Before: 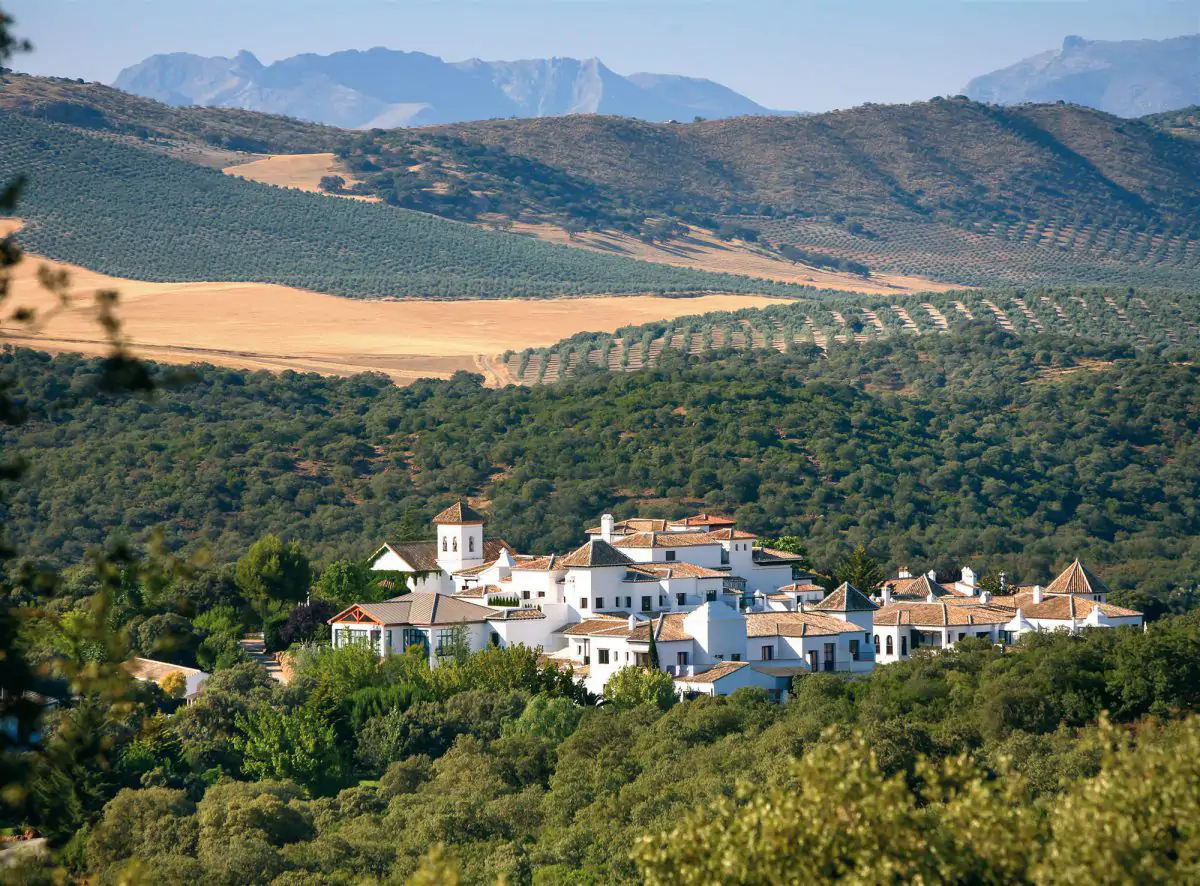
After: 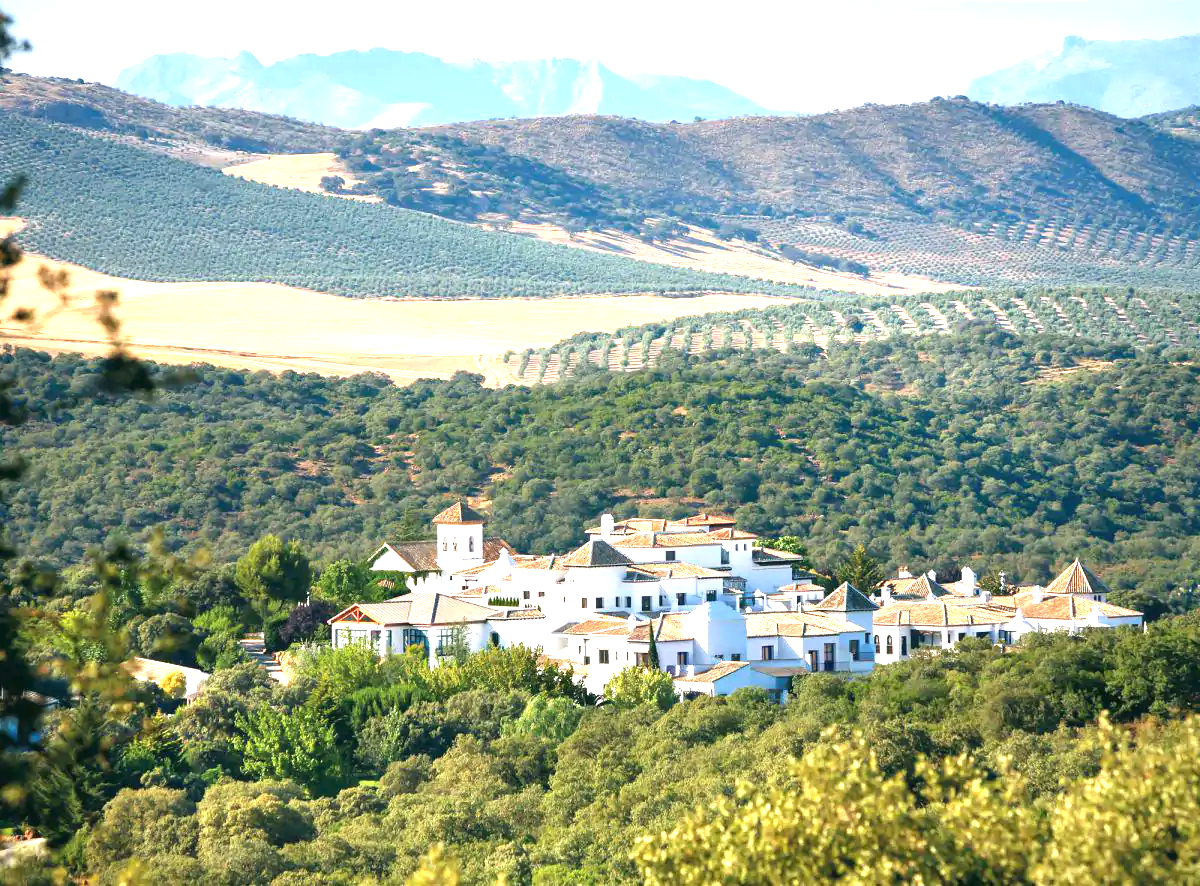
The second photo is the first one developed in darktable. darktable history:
exposure: black level correction 0, exposure 1.46 EV, compensate exposure bias true, compensate highlight preservation false
